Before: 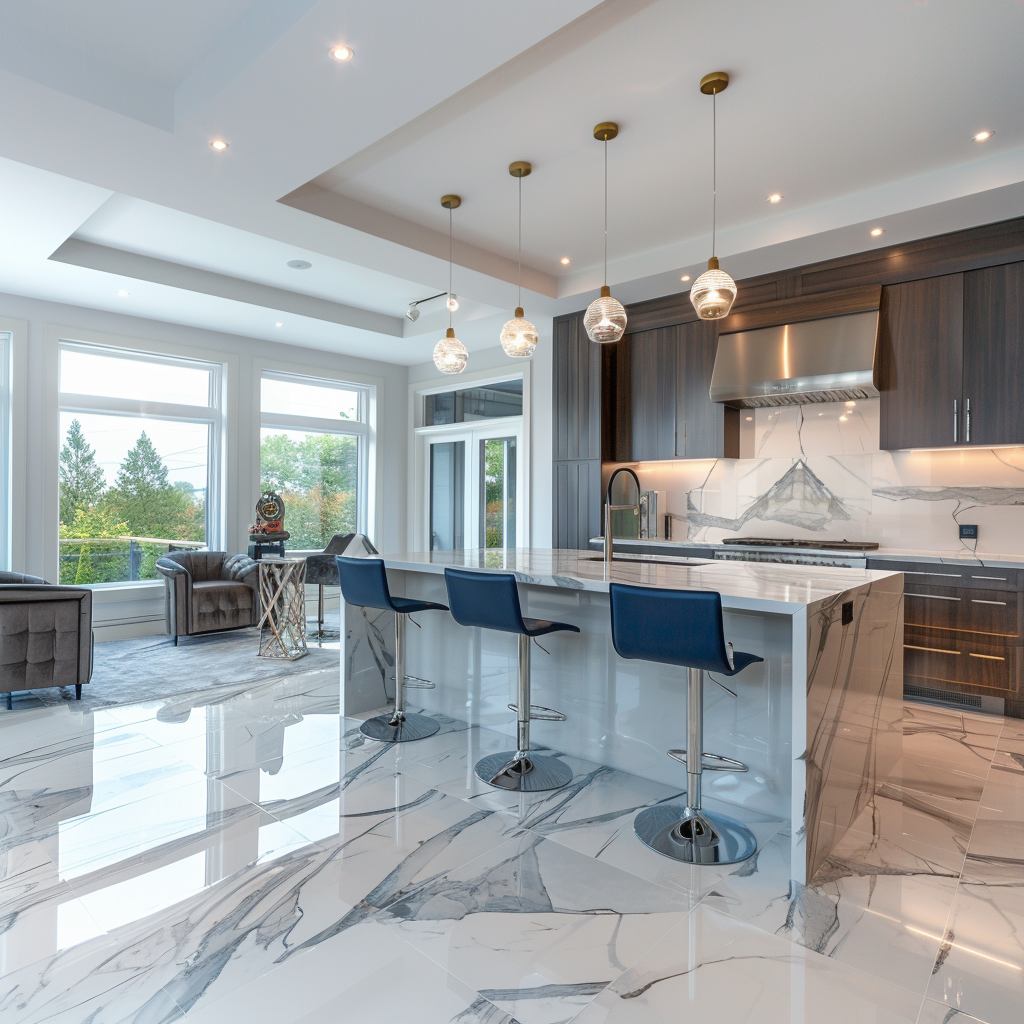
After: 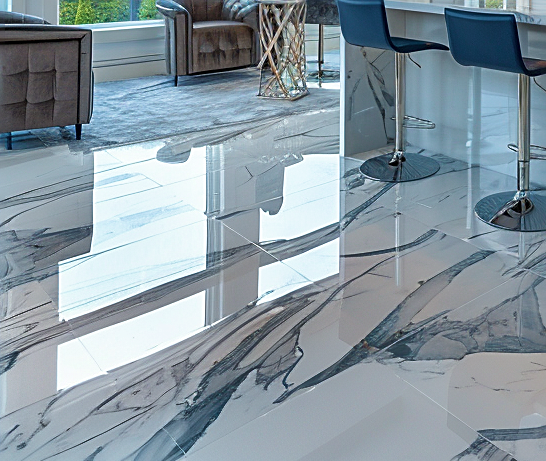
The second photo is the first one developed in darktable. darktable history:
crop and rotate: top 54.778%, right 46.61%, bottom 0.159%
shadows and highlights: white point adjustment 0.1, highlights -70, soften with gaussian
sharpen: on, module defaults
velvia: strength 45%
